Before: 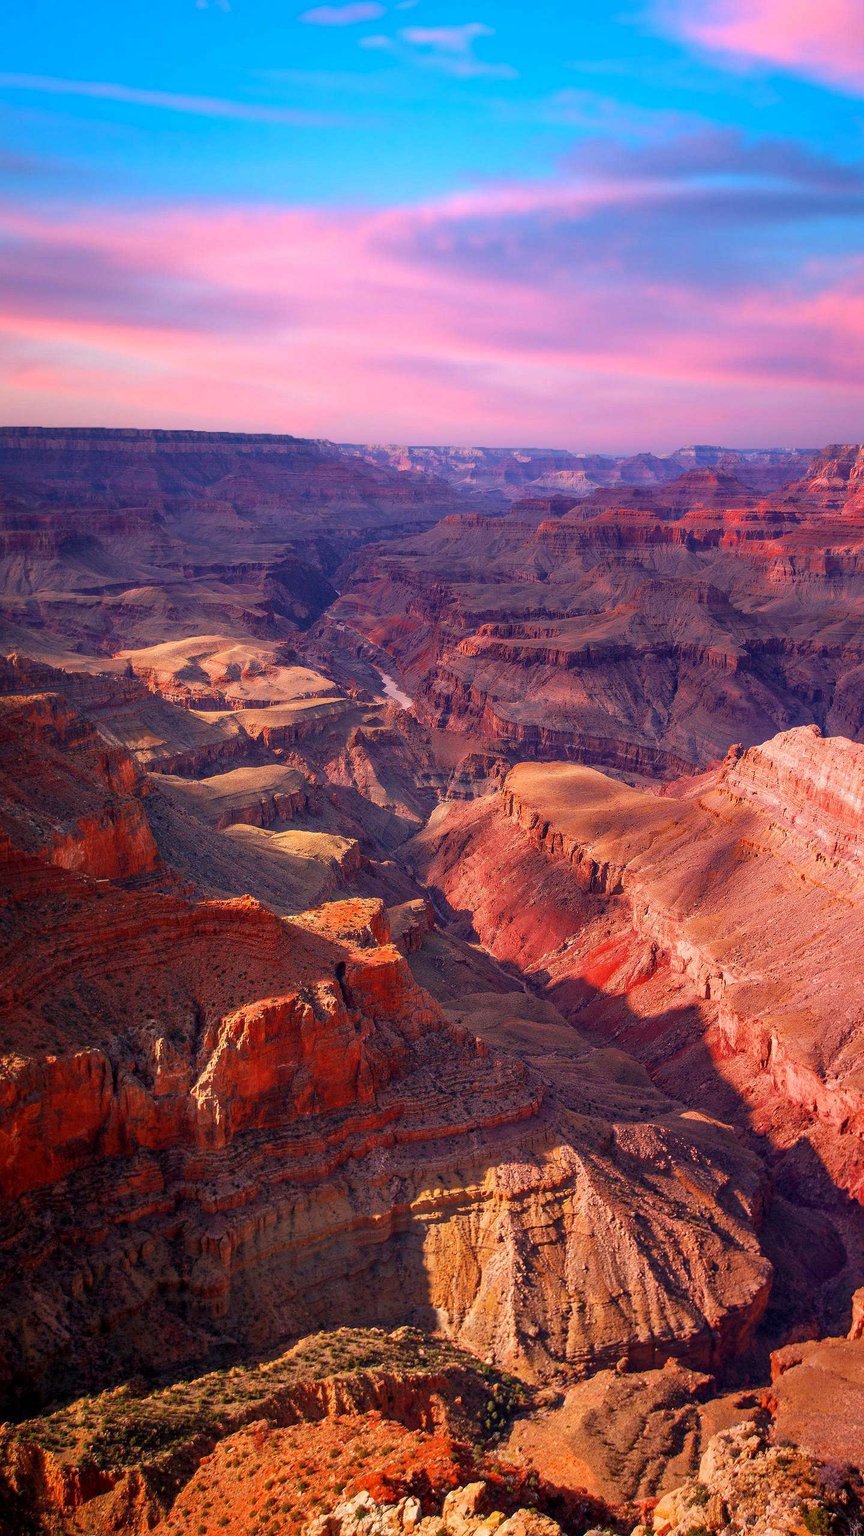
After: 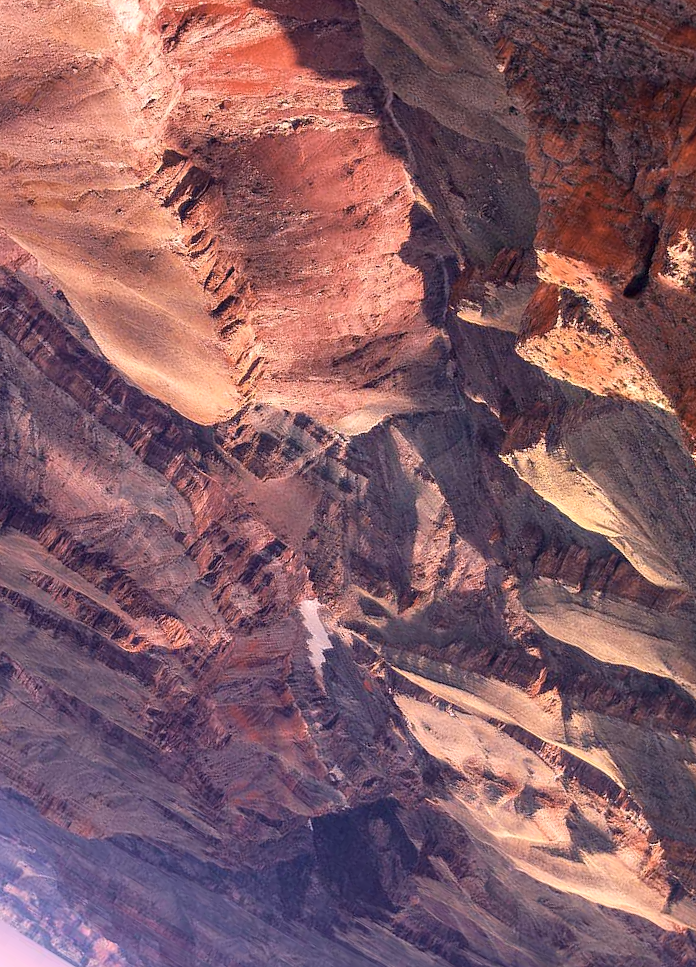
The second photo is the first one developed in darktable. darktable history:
contrast brightness saturation: contrast 0.099, saturation -0.355
crop and rotate: angle 148.45°, left 9.197%, top 15.622%, right 4.539%, bottom 16.983%
exposure: black level correction 0, exposure 0.498 EV, compensate highlight preservation false
